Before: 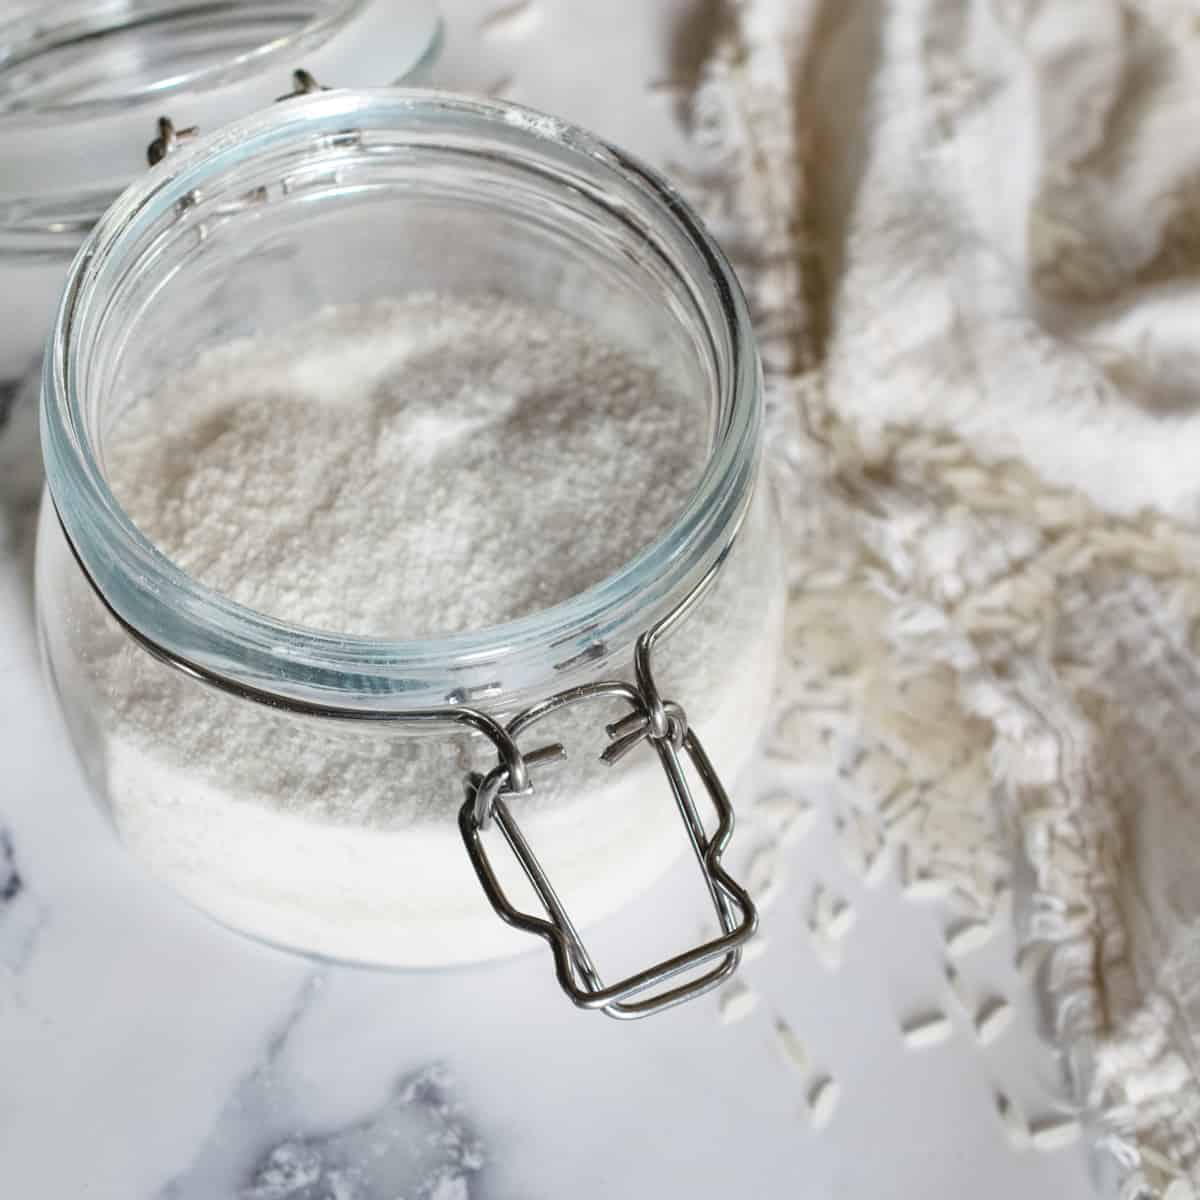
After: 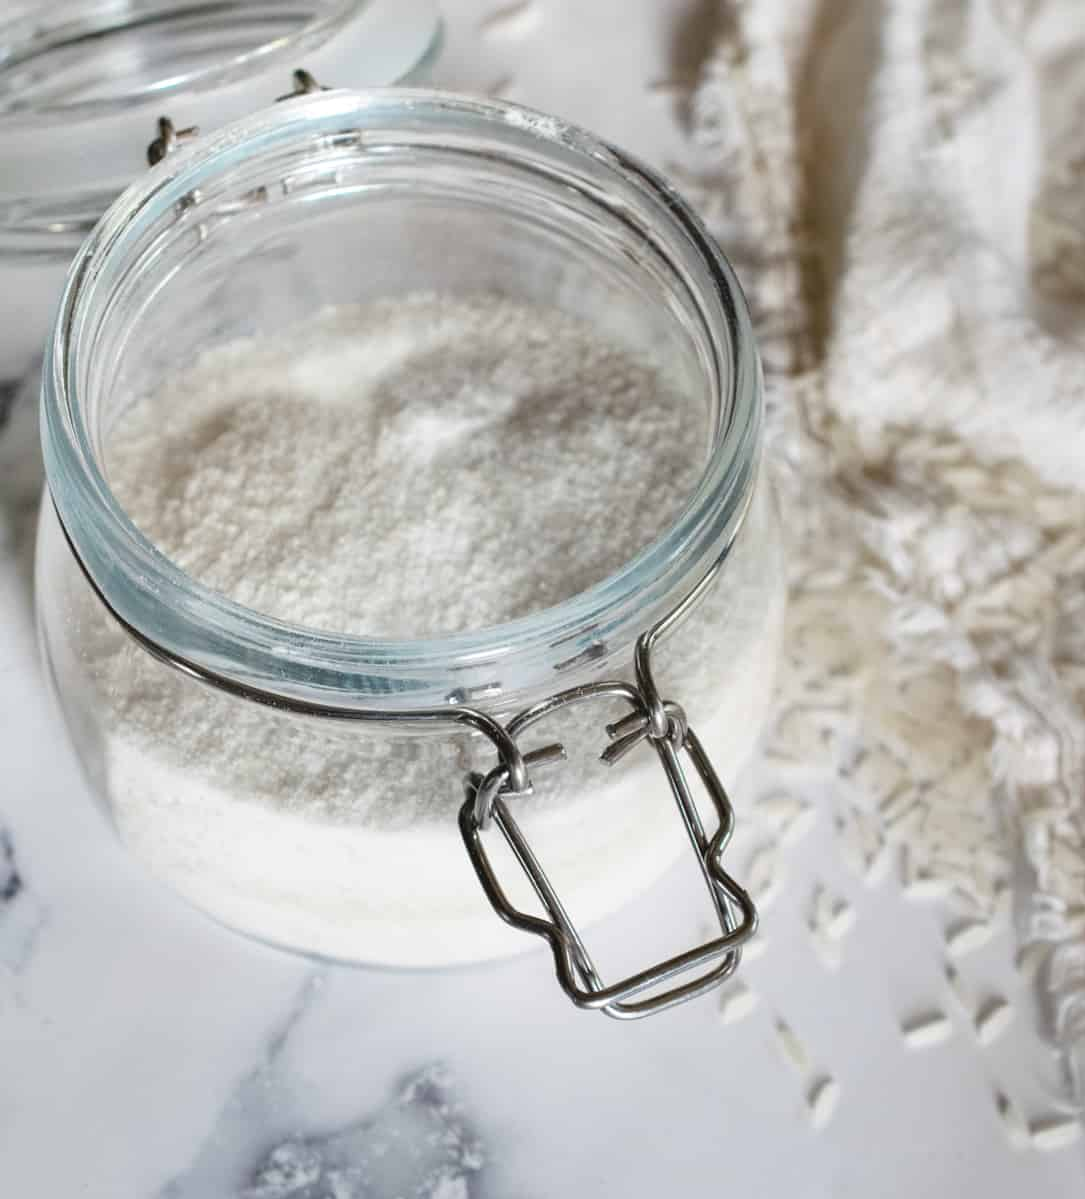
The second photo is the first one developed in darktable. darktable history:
crop: right 9.518%, bottom 0.025%
